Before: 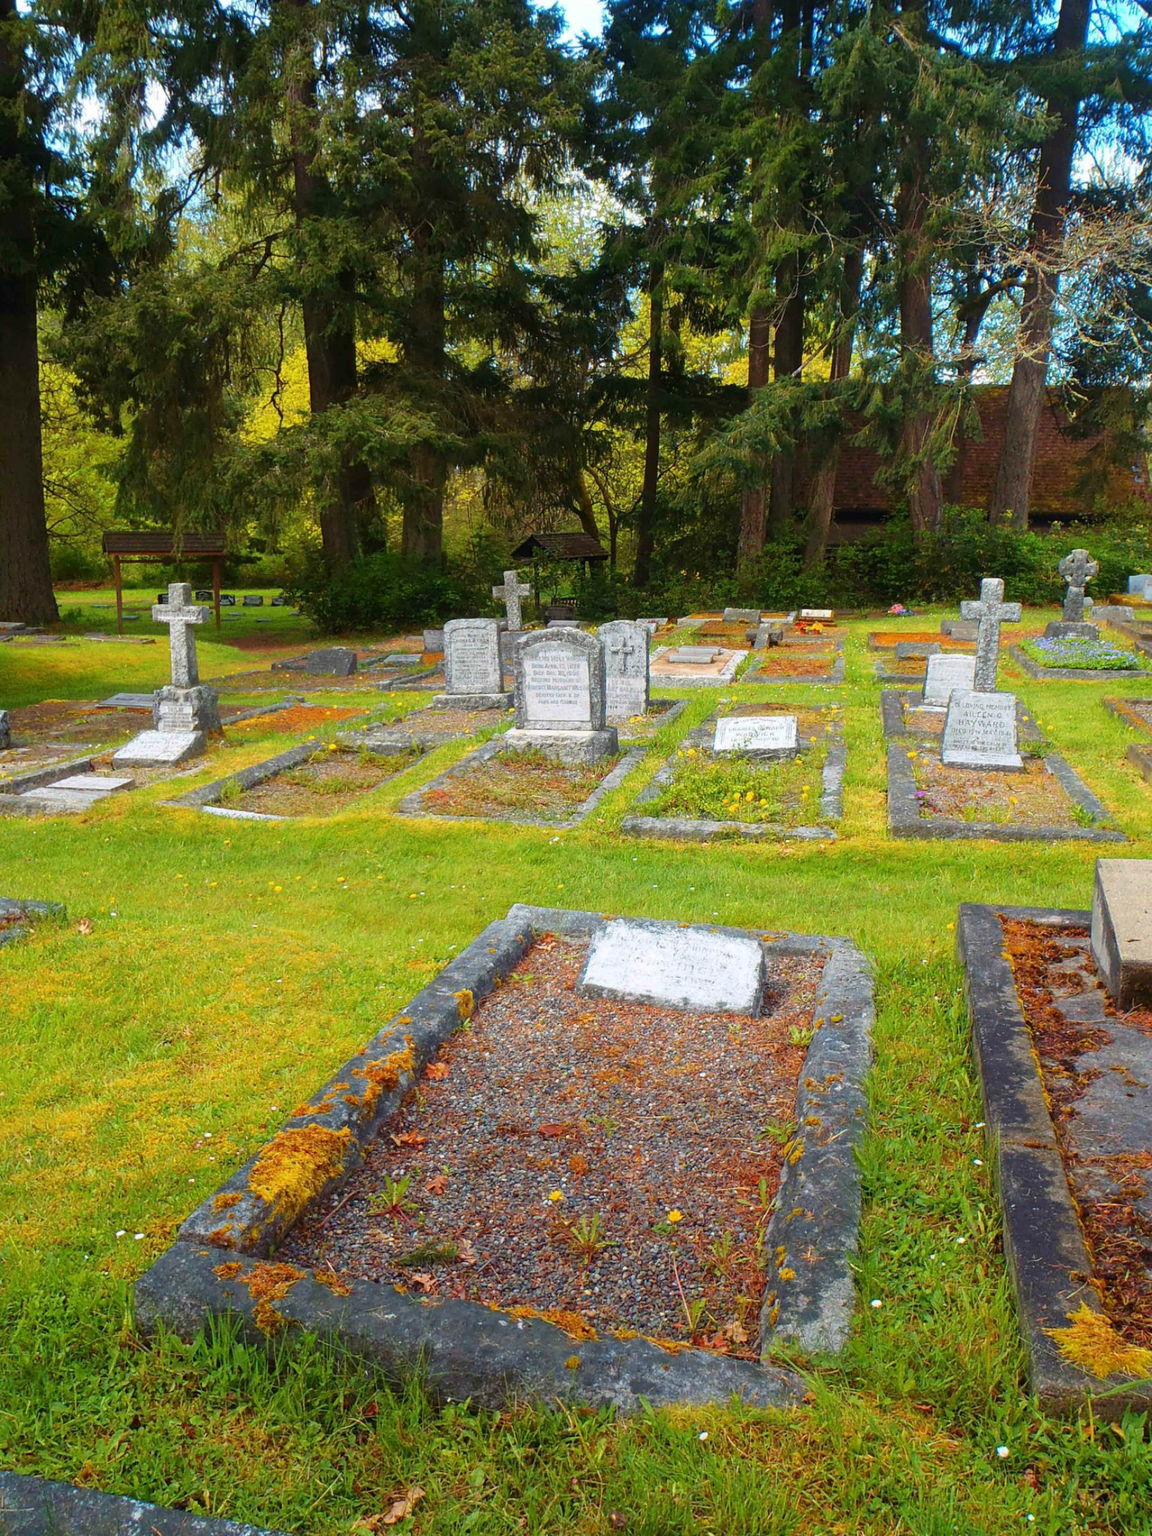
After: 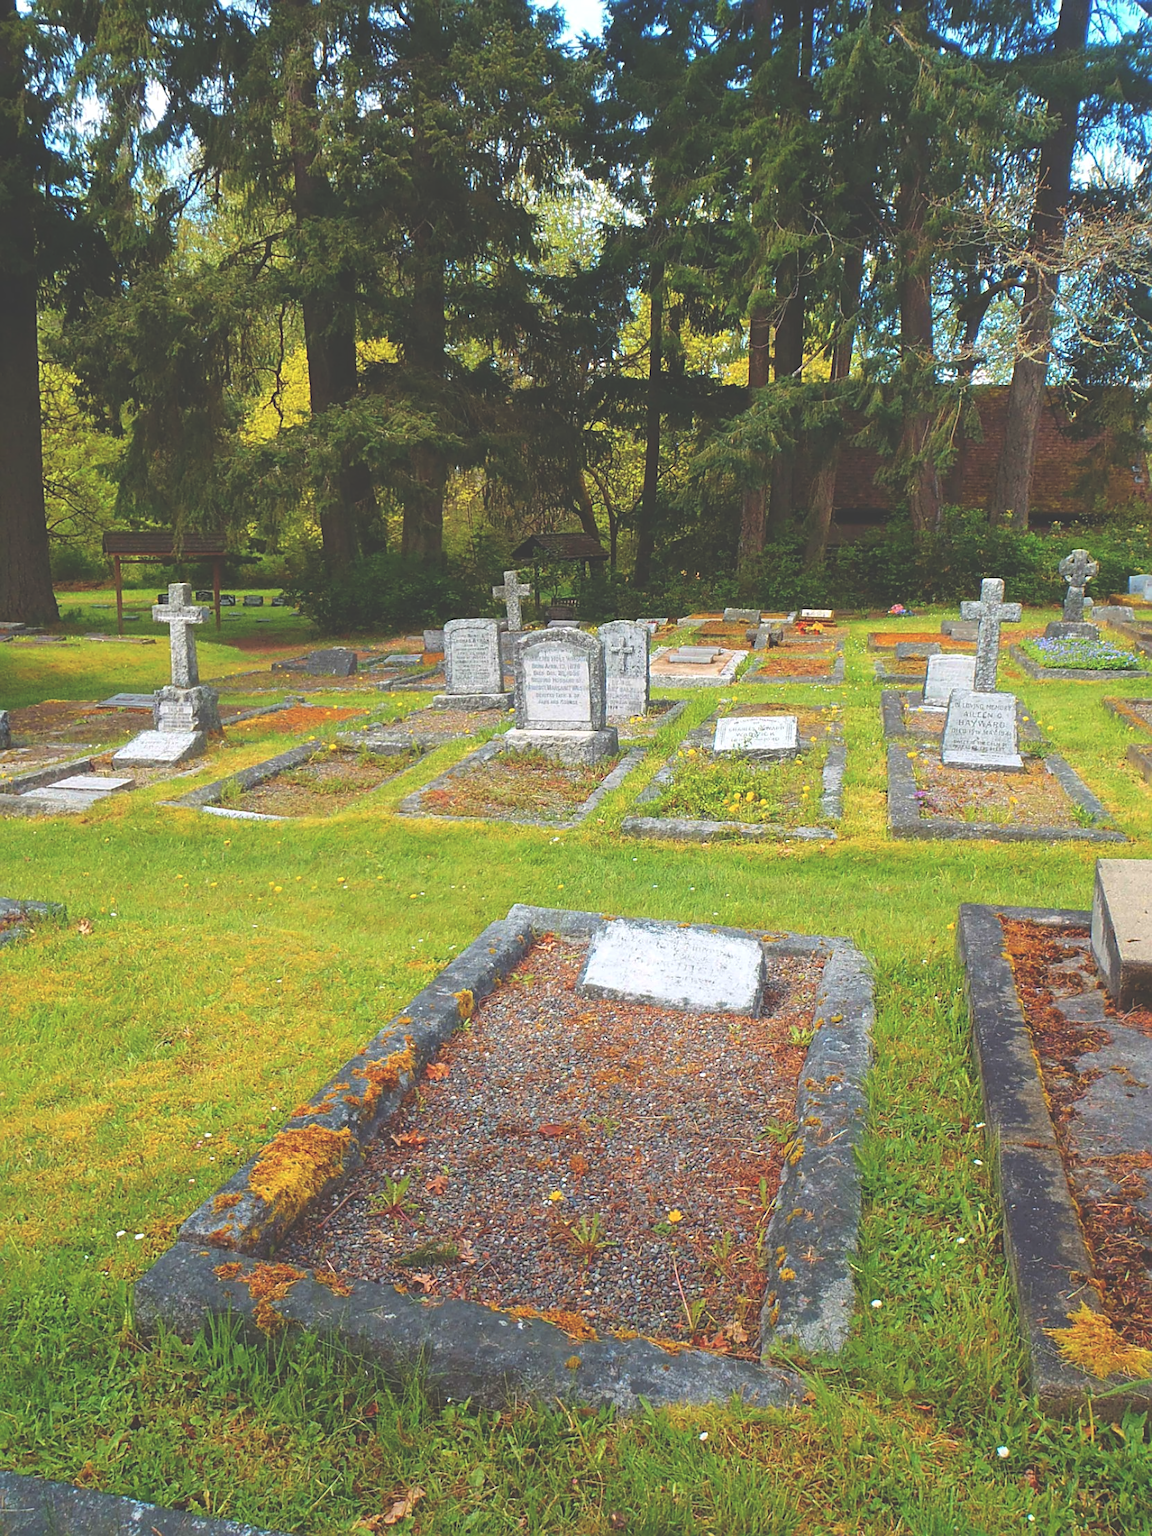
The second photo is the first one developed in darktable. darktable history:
sharpen: on, module defaults
exposure: black level correction -0.039, exposure 0.062 EV, compensate exposure bias true, compensate highlight preservation false
contrast equalizer: octaves 7, y [[0.5 ×4, 0.525, 0.667], [0.5 ×6], [0.5 ×6], [0 ×4, 0.042, 0], [0, 0, 0.004, 0.1, 0.191, 0.131]], mix -0.308
